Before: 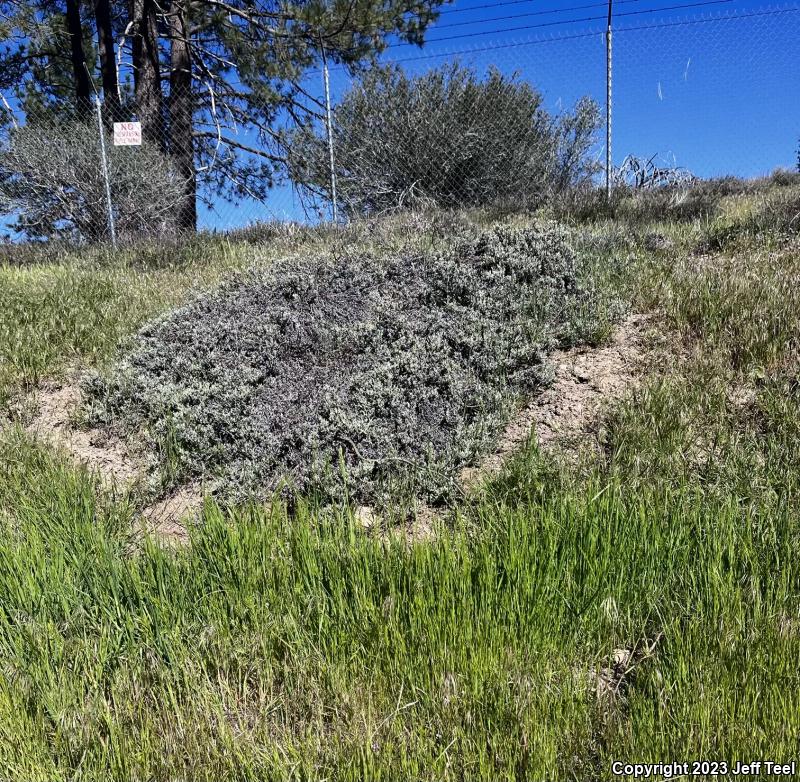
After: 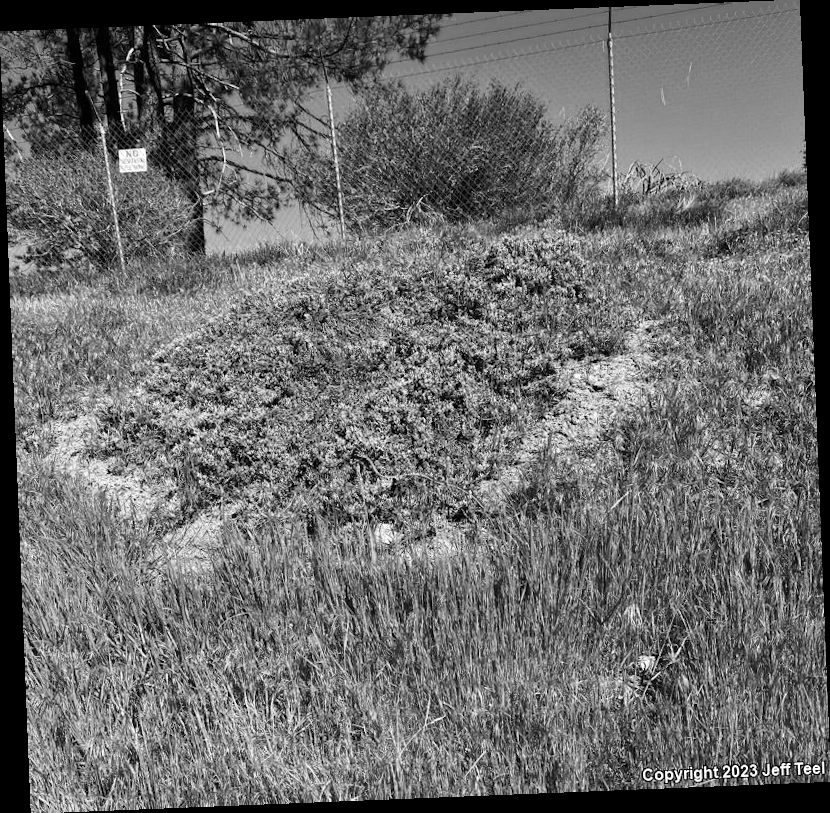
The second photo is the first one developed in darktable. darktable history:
monochrome: on, module defaults
white balance: red 0.98, blue 1.61
rotate and perspective: rotation -2.29°, automatic cropping off
